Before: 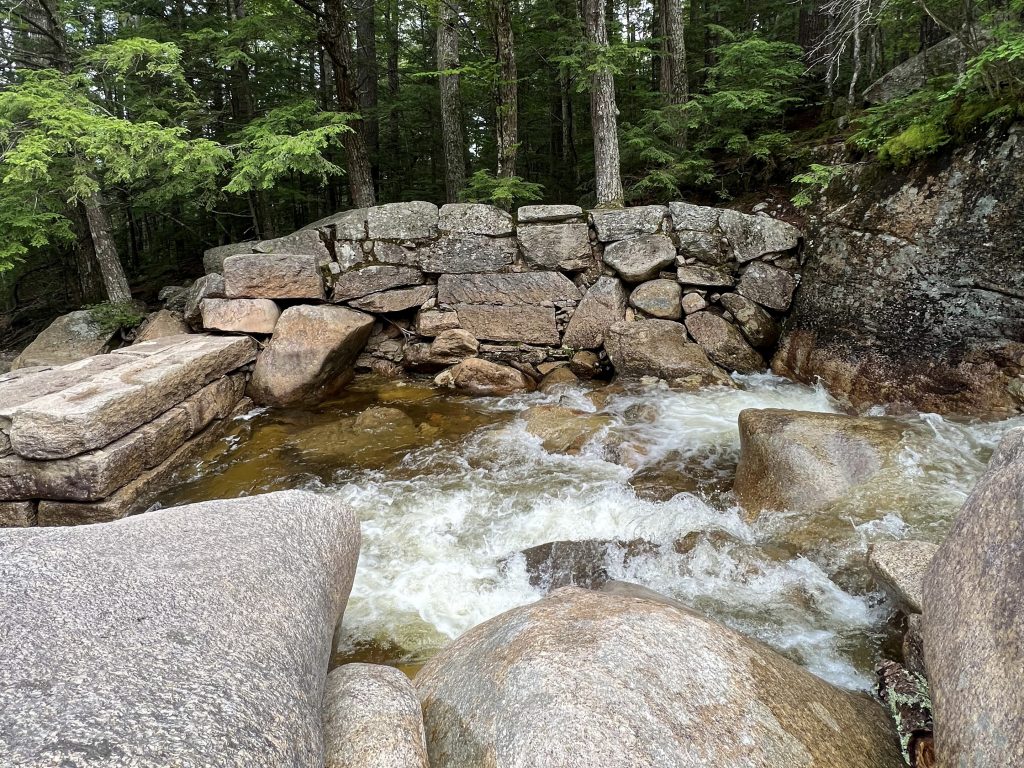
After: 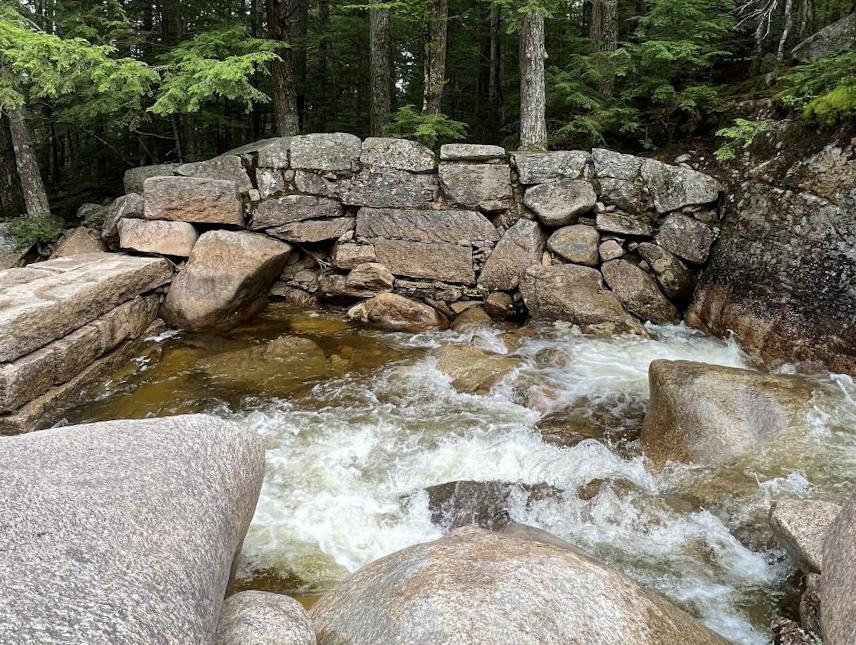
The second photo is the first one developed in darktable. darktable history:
crop and rotate: angle -3.29°, left 5.39%, top 5.181%, right 4.655%, bottom 4.53%
